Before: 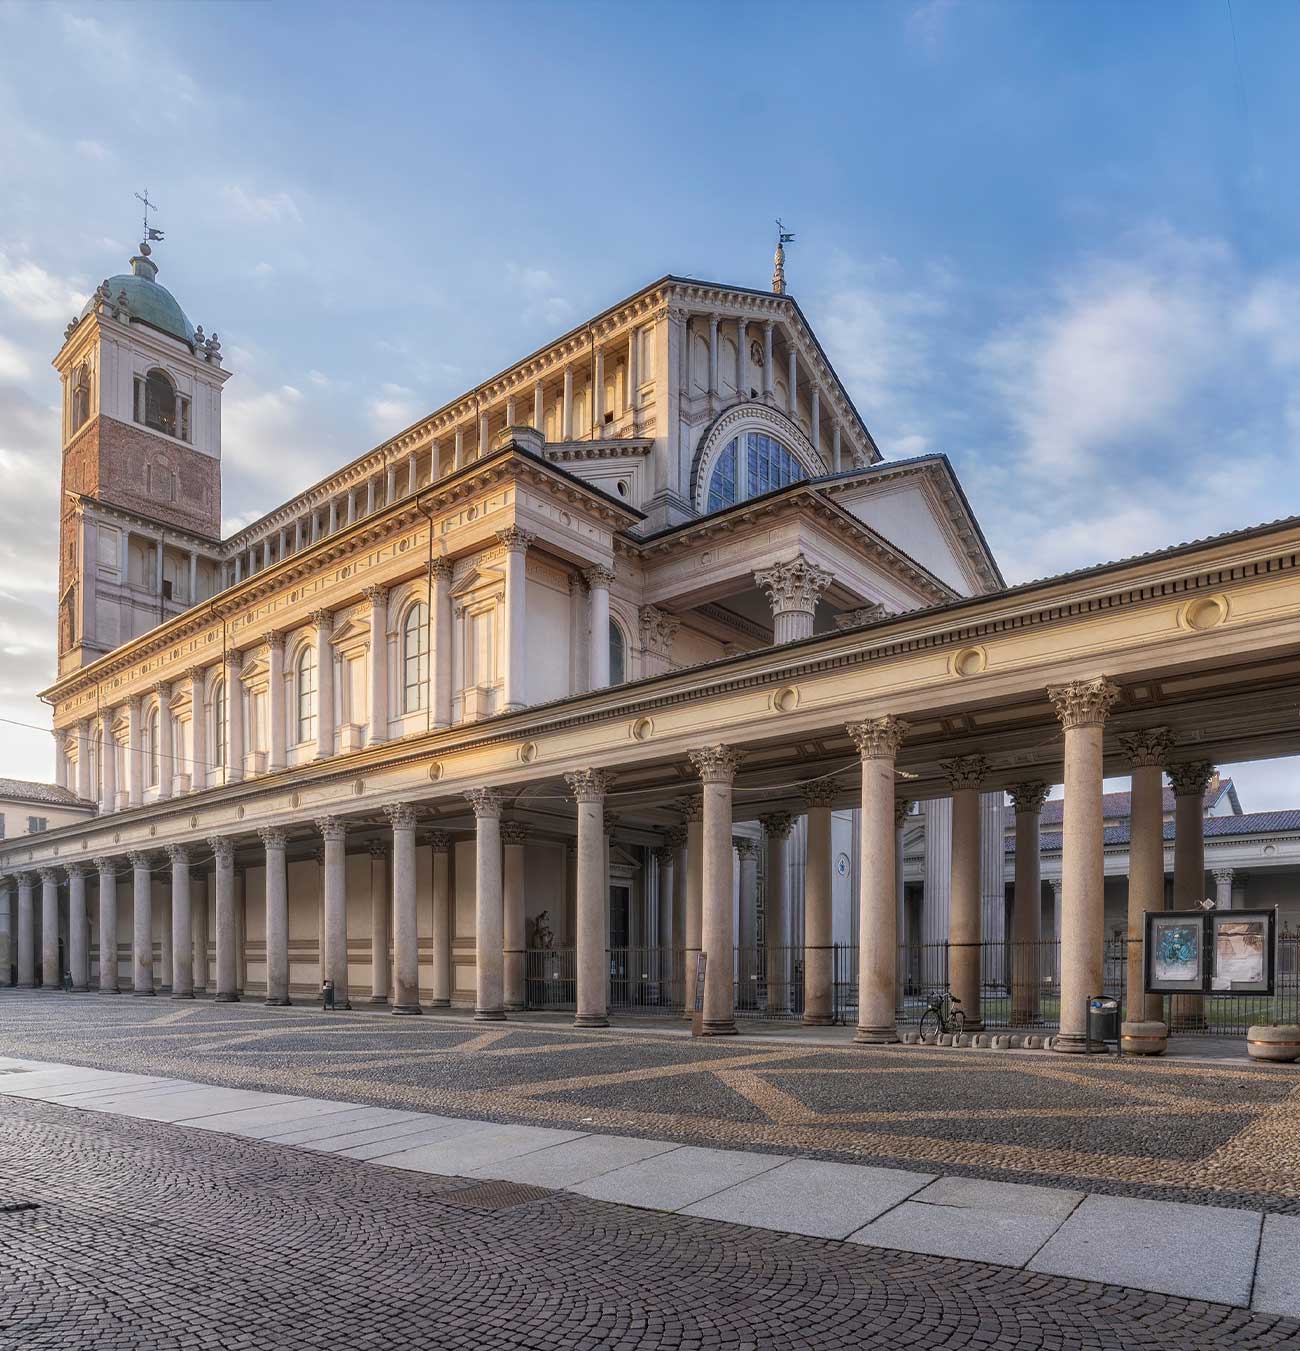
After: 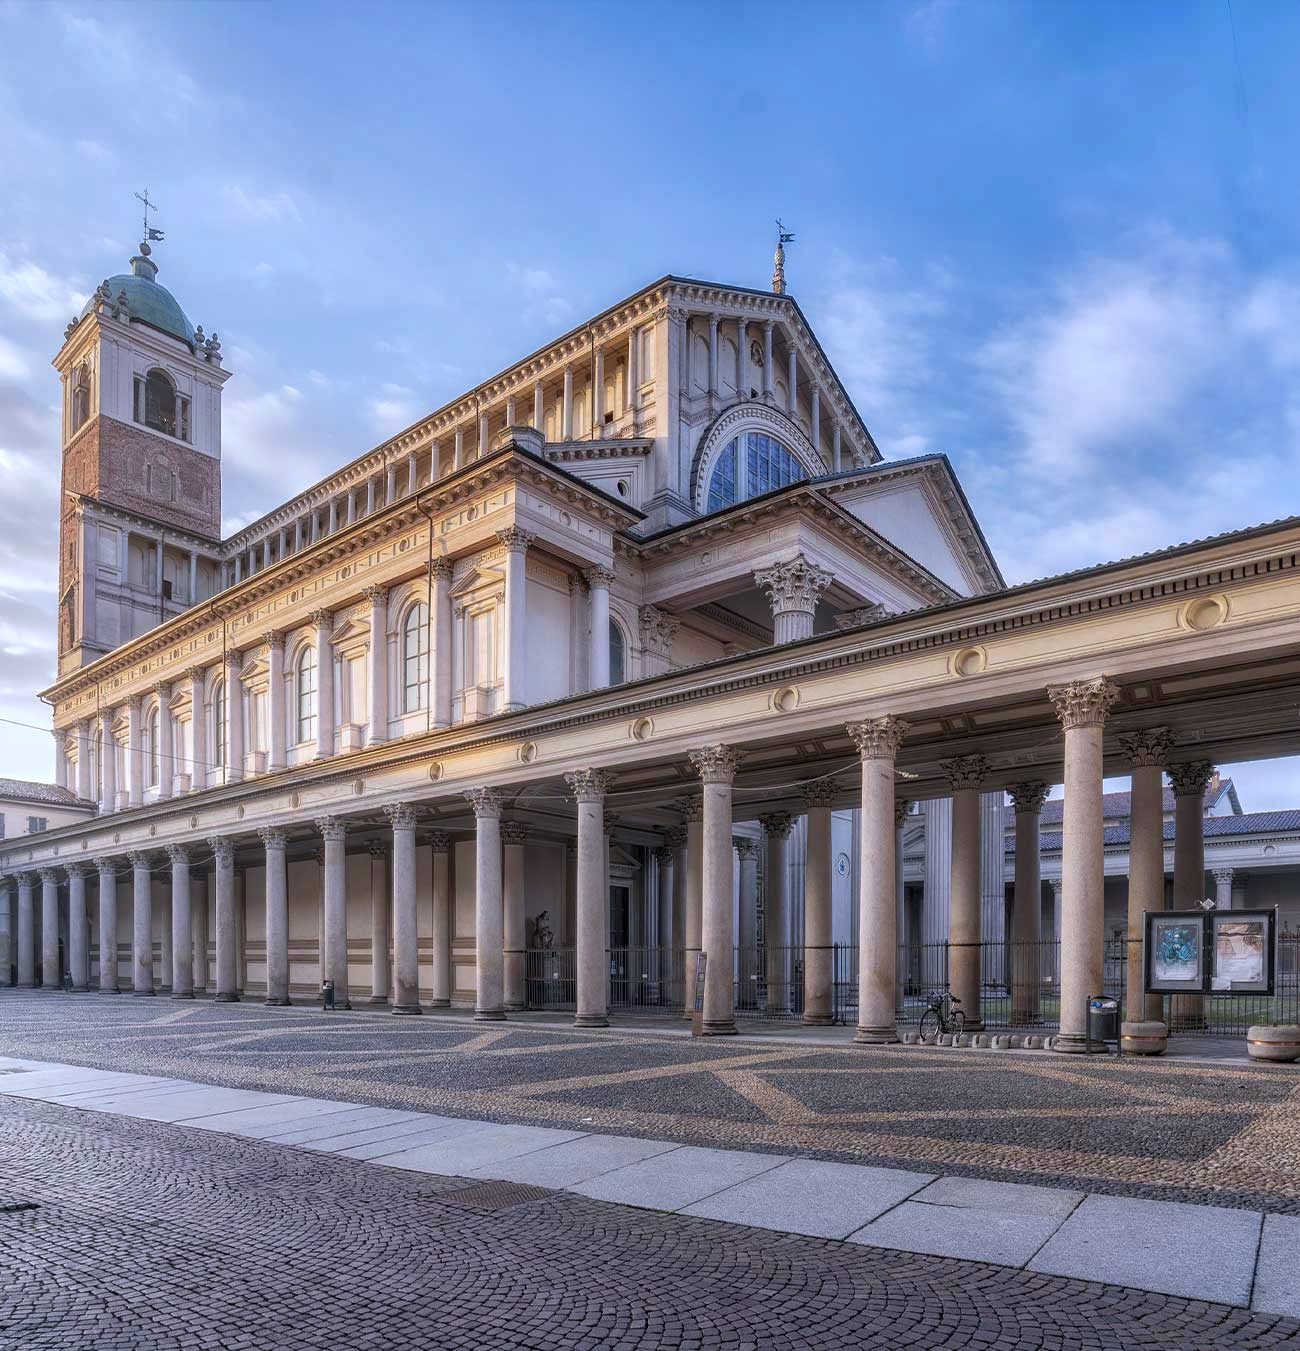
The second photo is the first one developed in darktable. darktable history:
color calibration: illuminant as shot in camera, x 0.37, y 0.382, temperature 4320.68 K
local contrast: highlights 107%, shadows 100%, detail 120%, midtone range 0.2
shadows and highlights: shadows 25.68, highlights -25.24
